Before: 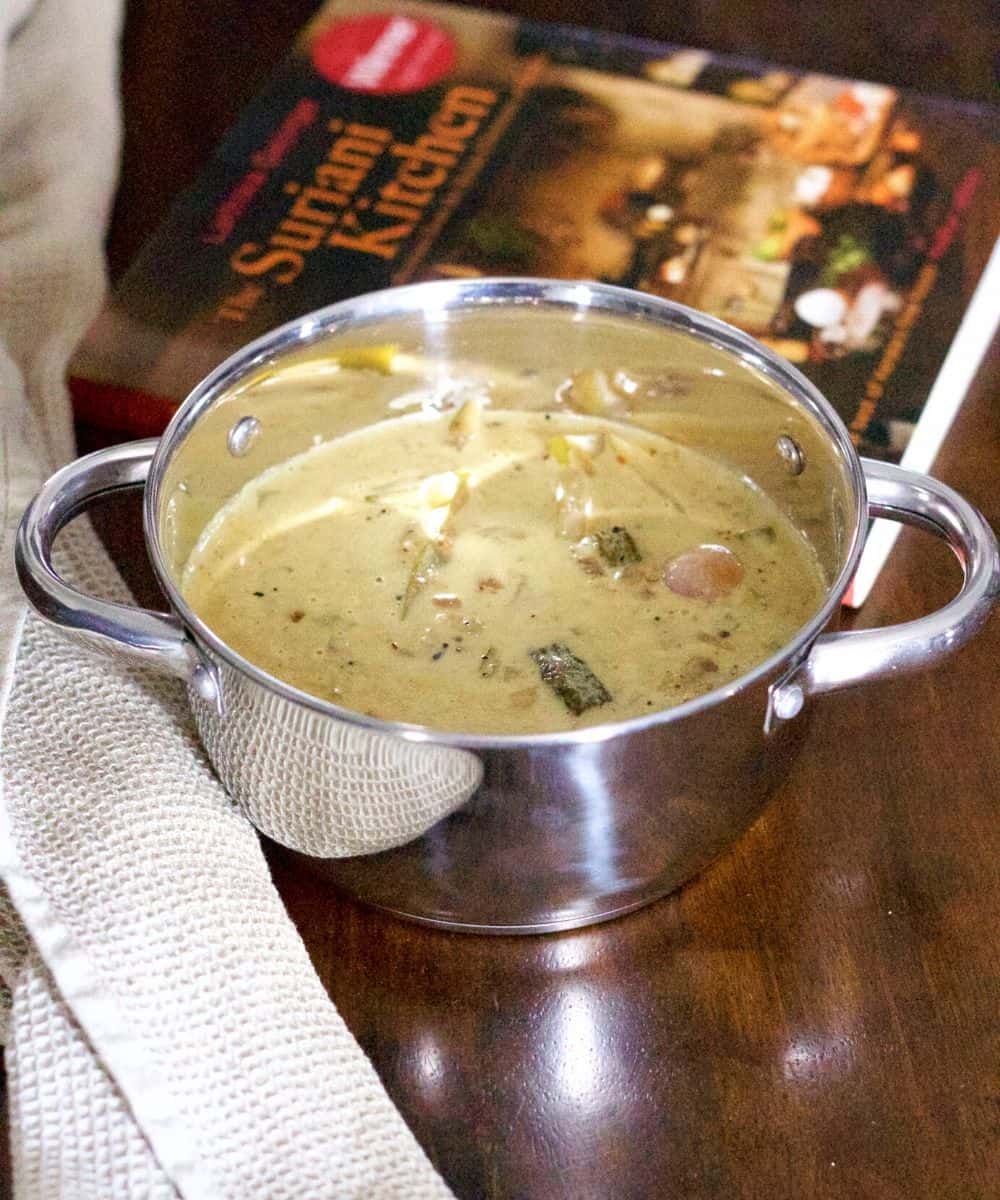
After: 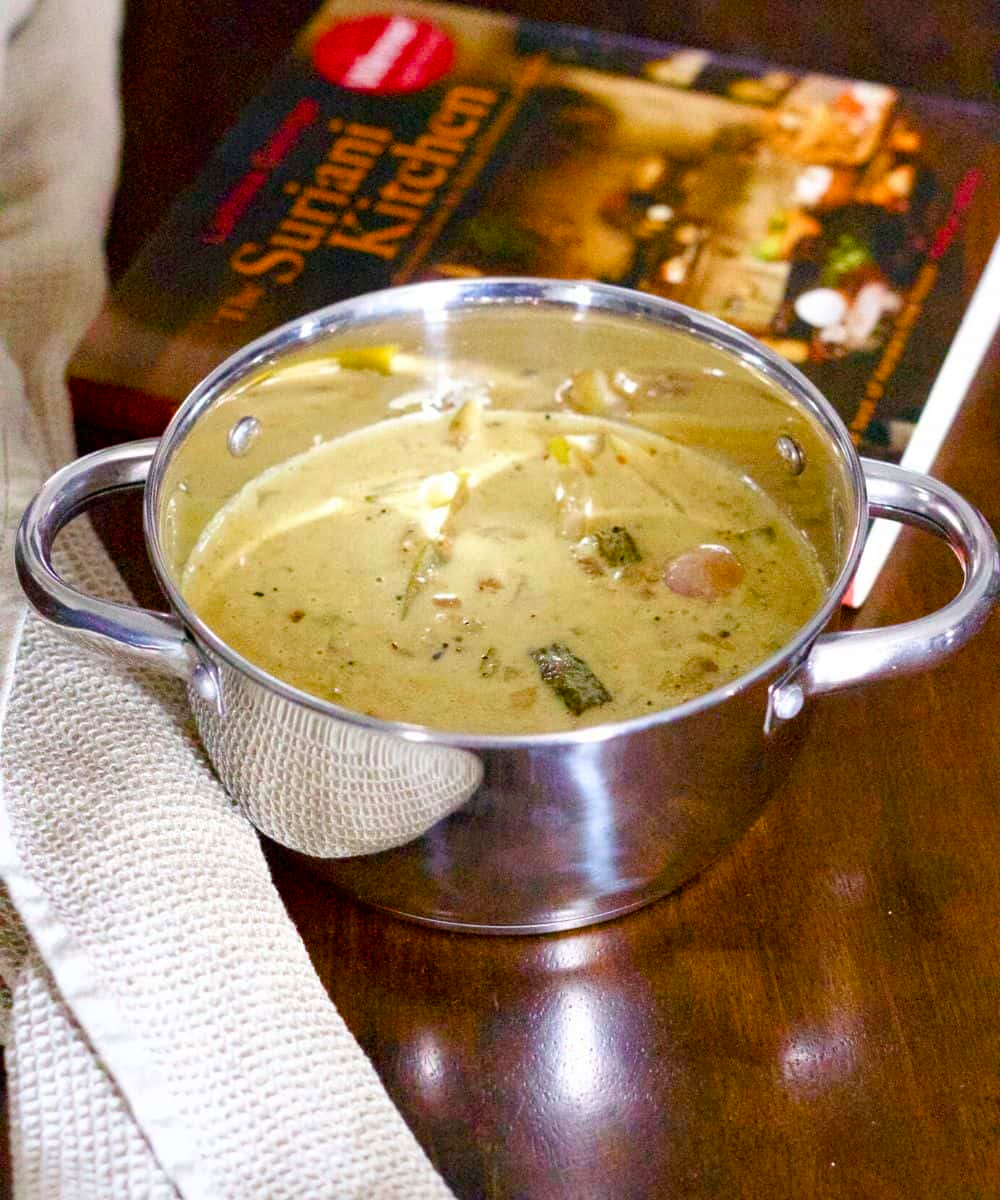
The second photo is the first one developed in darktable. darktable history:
color balance rgb: perceptual saturation grading › global saturation 35.071%, perceptual saturation grading › highlights -29.966%, perceptual saturation grading › shadows 34.509%, global vibrance 20%
